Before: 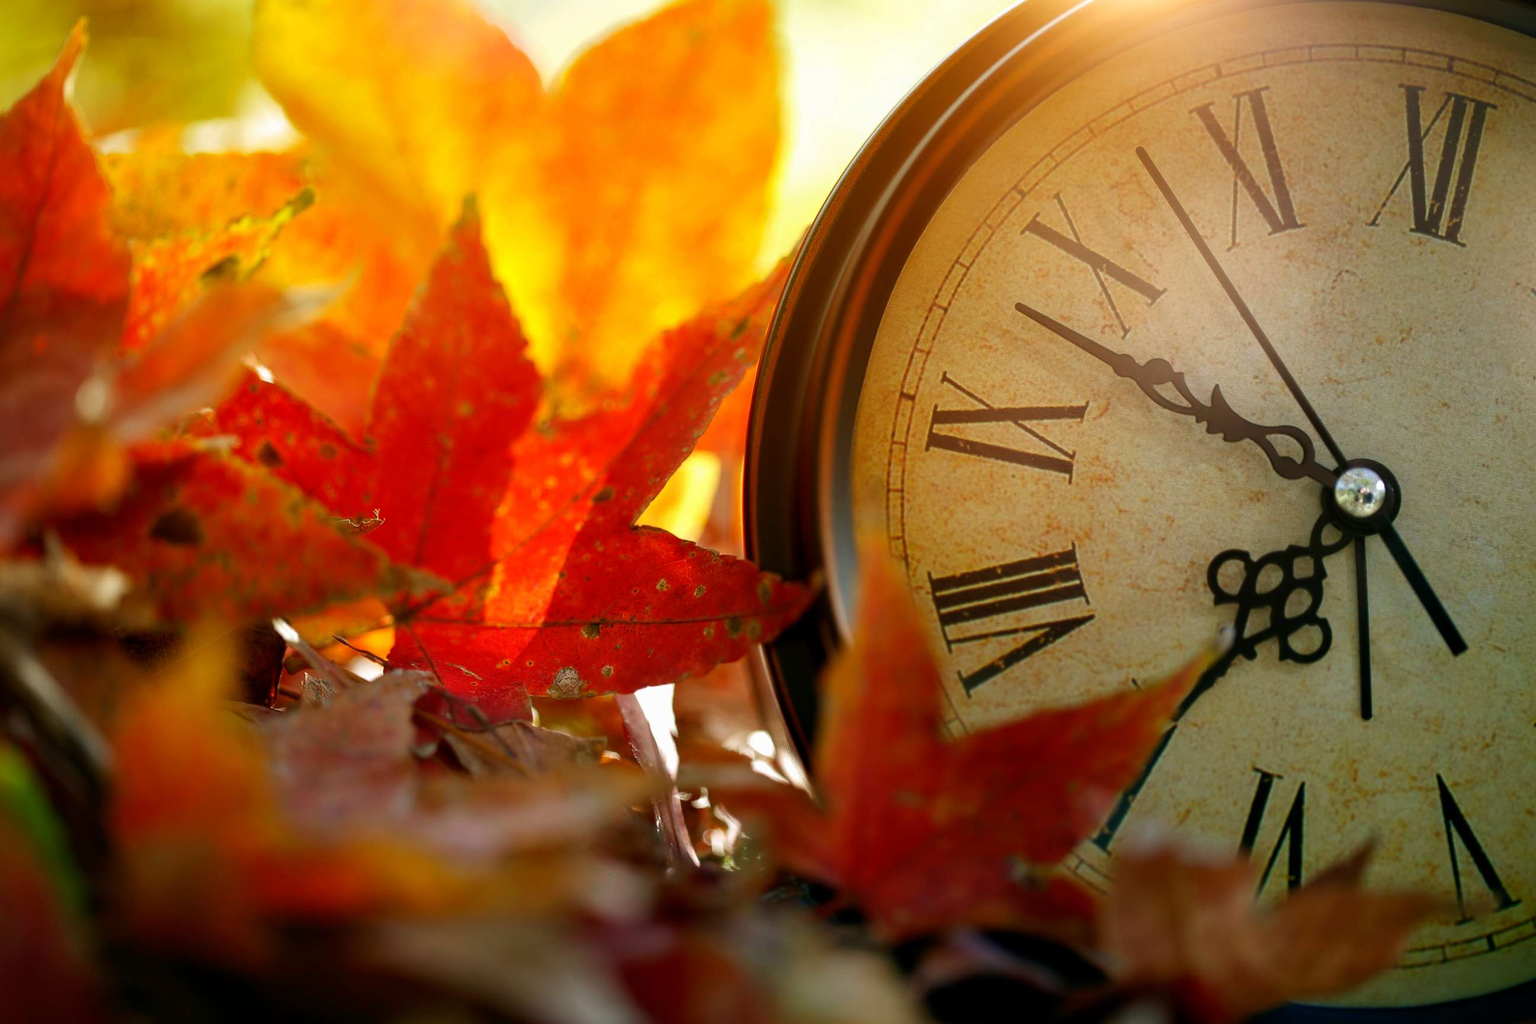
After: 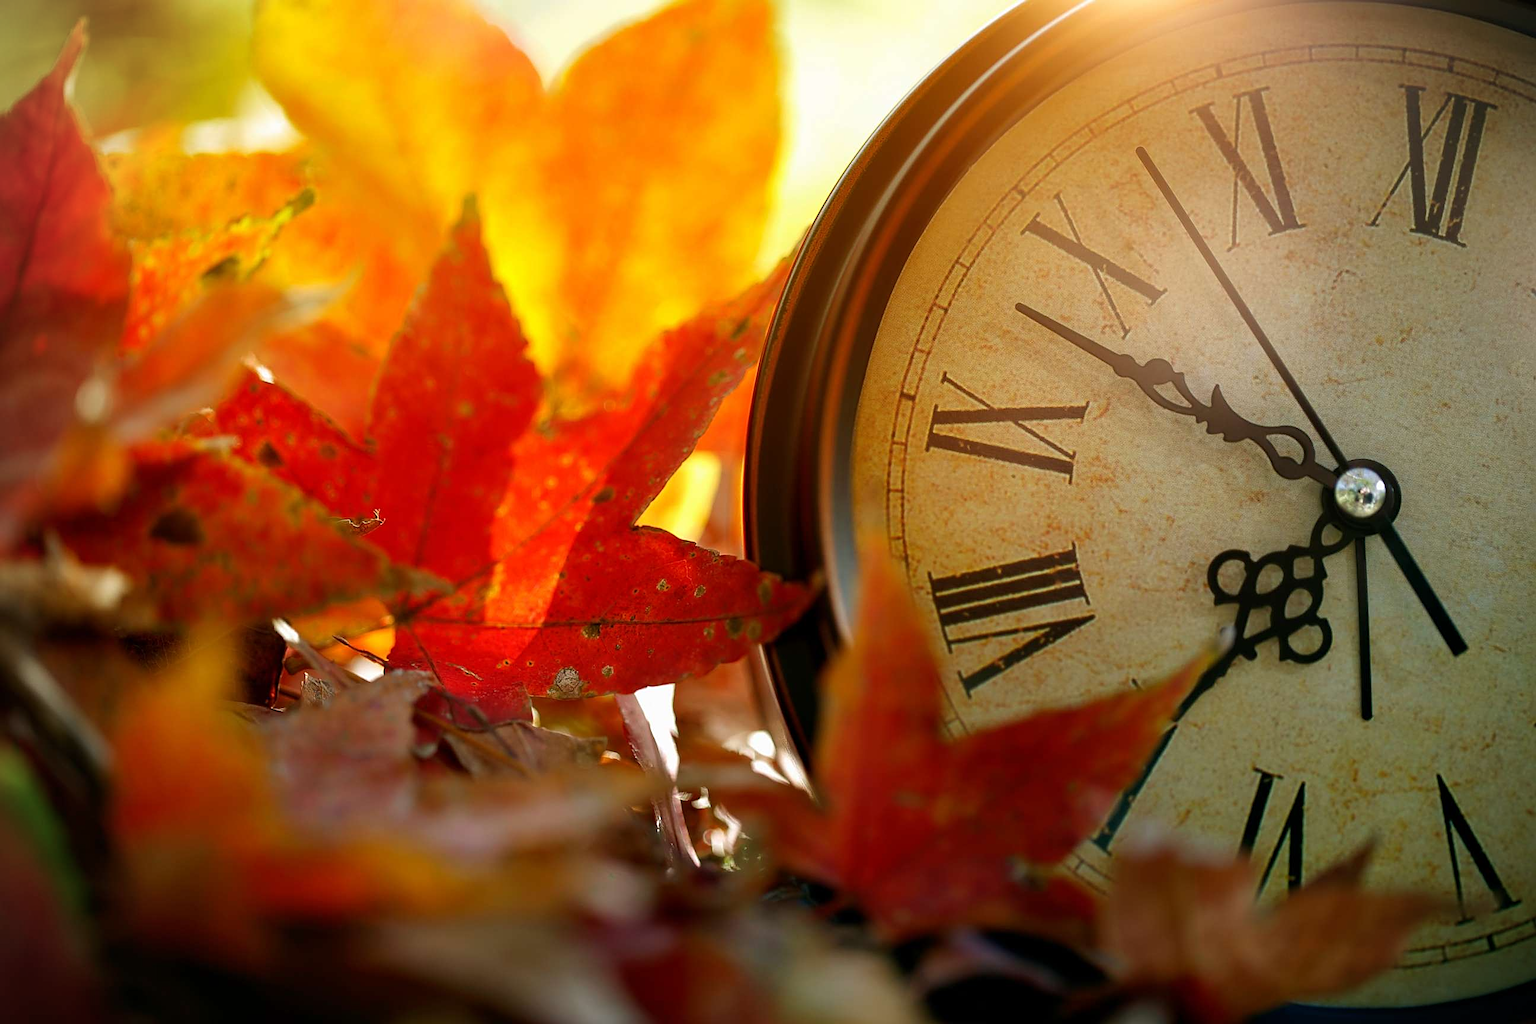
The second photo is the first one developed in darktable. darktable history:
sharpen: on, module defaults
vignetting: fall-off start 91.72%, unbound false
